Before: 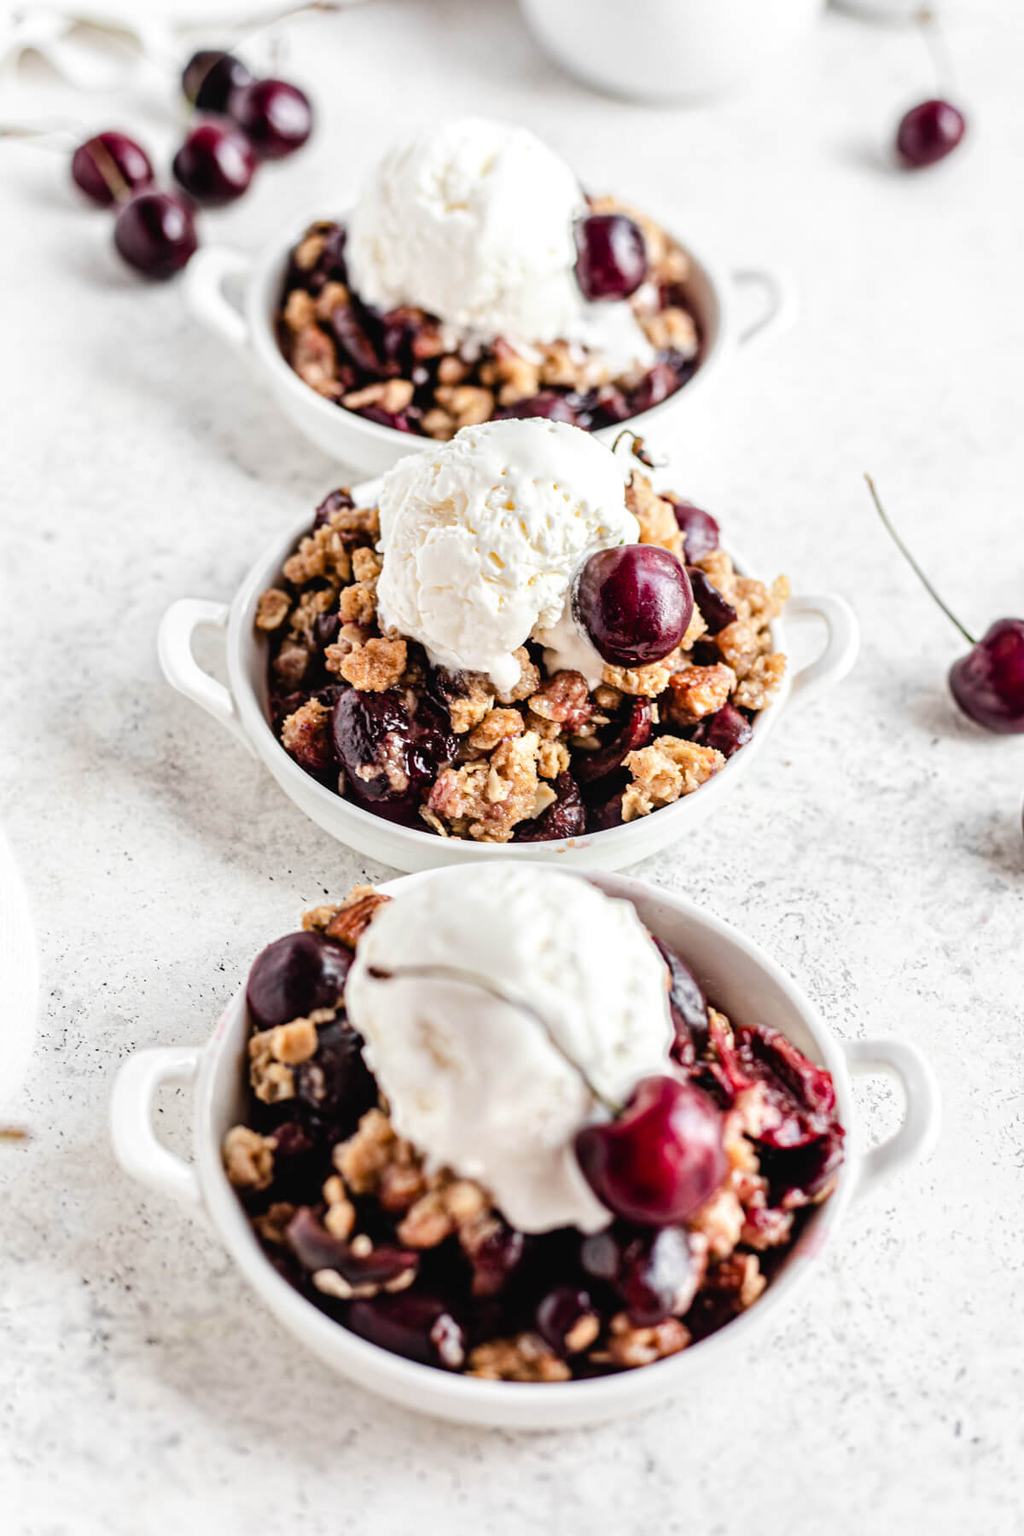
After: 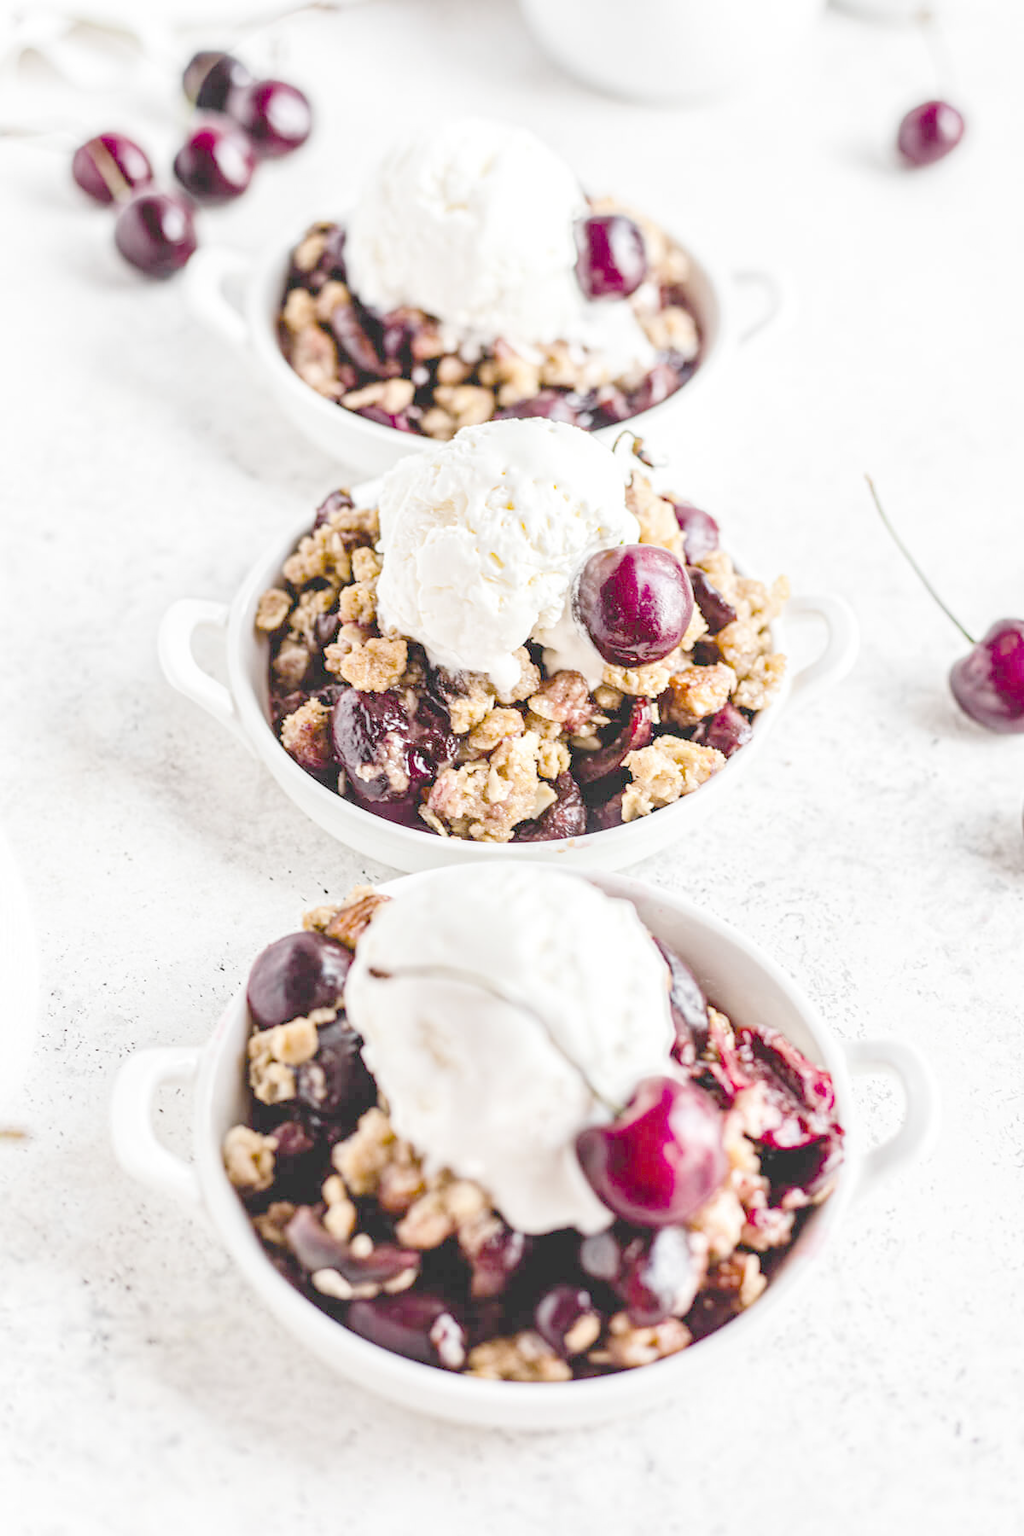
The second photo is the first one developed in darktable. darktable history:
color zones: curves: ch0 [(0.25, 0.5) (0.357, 0.497) (0.75, 0.5)]
